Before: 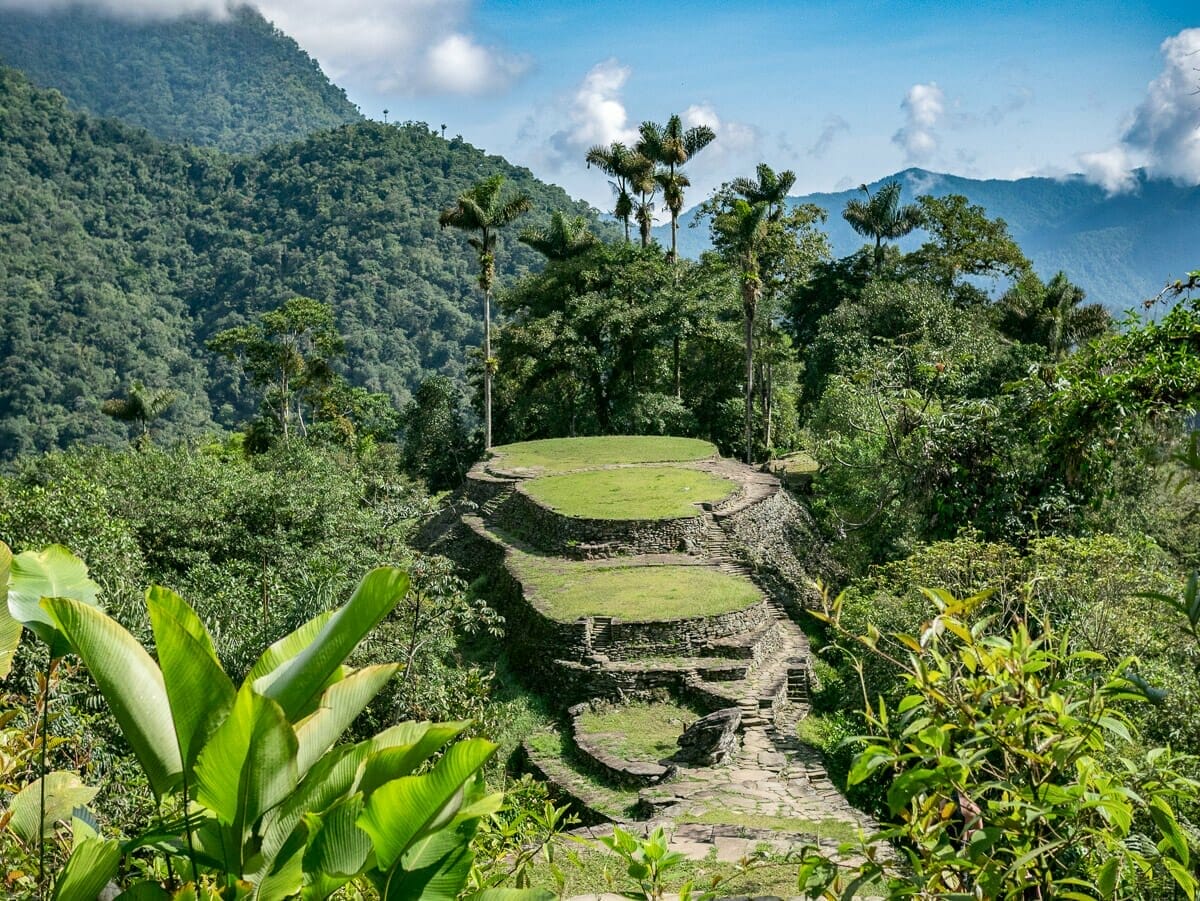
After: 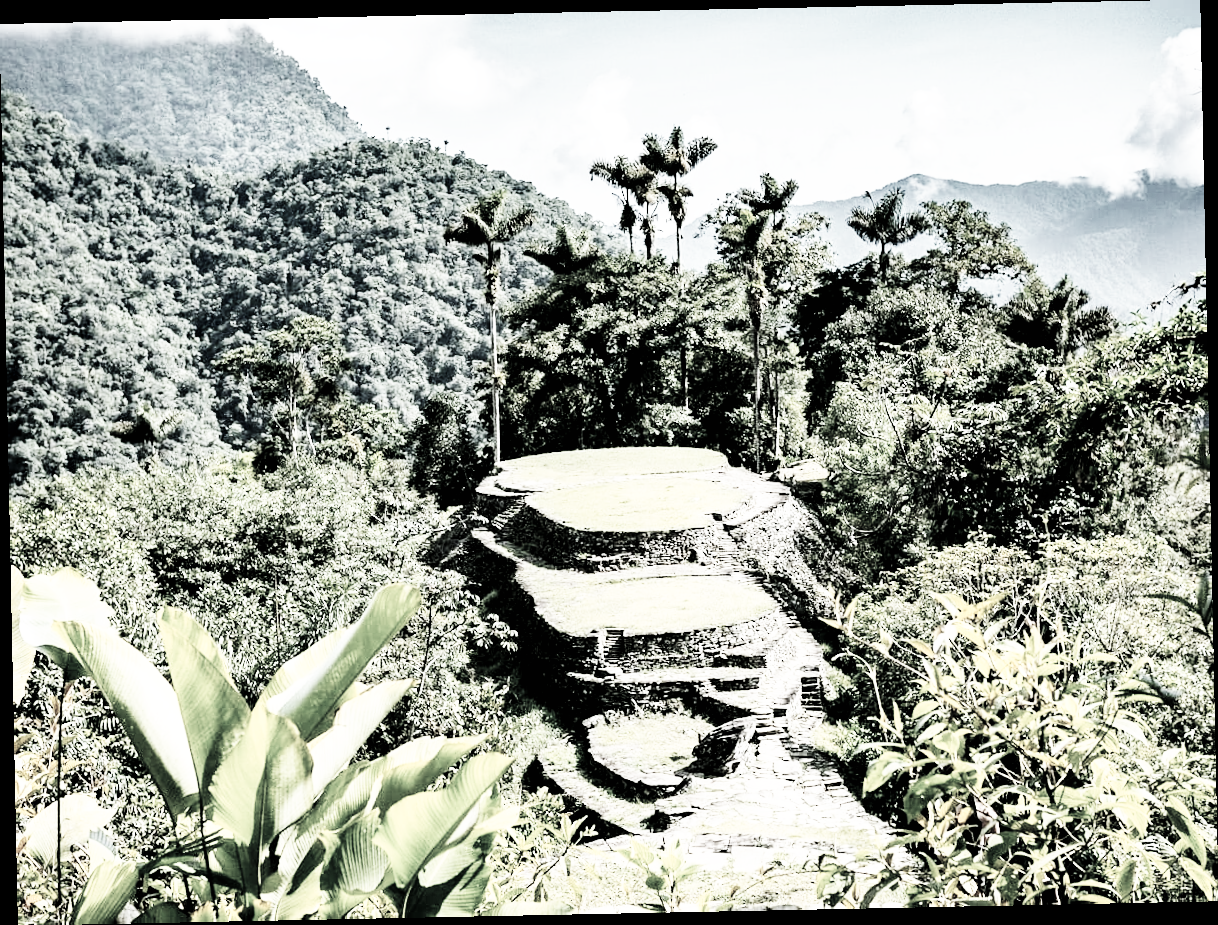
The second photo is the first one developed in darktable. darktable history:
tone equalizer: -8 EV -0.417 EV, -7 EV -0.389 EV, -6 EV -0.333 EV, -5 EV -0.222 EV, -3 EV 0.222 EV, -2 EV 0.333 EV, -1 EV 0.389 EV, +0 EV 0.417 EV, edges refinement/feathering 500, mask exposure compensation -1.57 EV, preserve details no
exposure: black level correction 0, exposure 1.1 EV, compensate highlight preservation false
color balance rgb: linear chroma grading › shadows -3%, linear chroma grading › highlights -4%
filmic rgb: black relative exposure -7.65 EV, white relative exposure 4.56 EV, hardness 3.61
tone curve: curves: ch0 [(0, 0) (0.003, 0.002) (0.011, 0.002) (0.025, 0.002) (0.044, 0.002) (0.069, 0.002) (0.1, 0.003) (0.136, 0.008) (0.177, 0.03) (0.224, 0.058) (0.277, 0.139) (0.335, 0.233) (0.399, 0.363) (0.468, 0.506) (0.543, 0.649) (0.623, 0.781) (0.709, 0.88) (0.801, 0.956) (0.898, 0.994) (1, 1)], preserve colors none
color correction: saturation 0.2
rotate and perspective: rotation -1.17°, automatic cropping off
